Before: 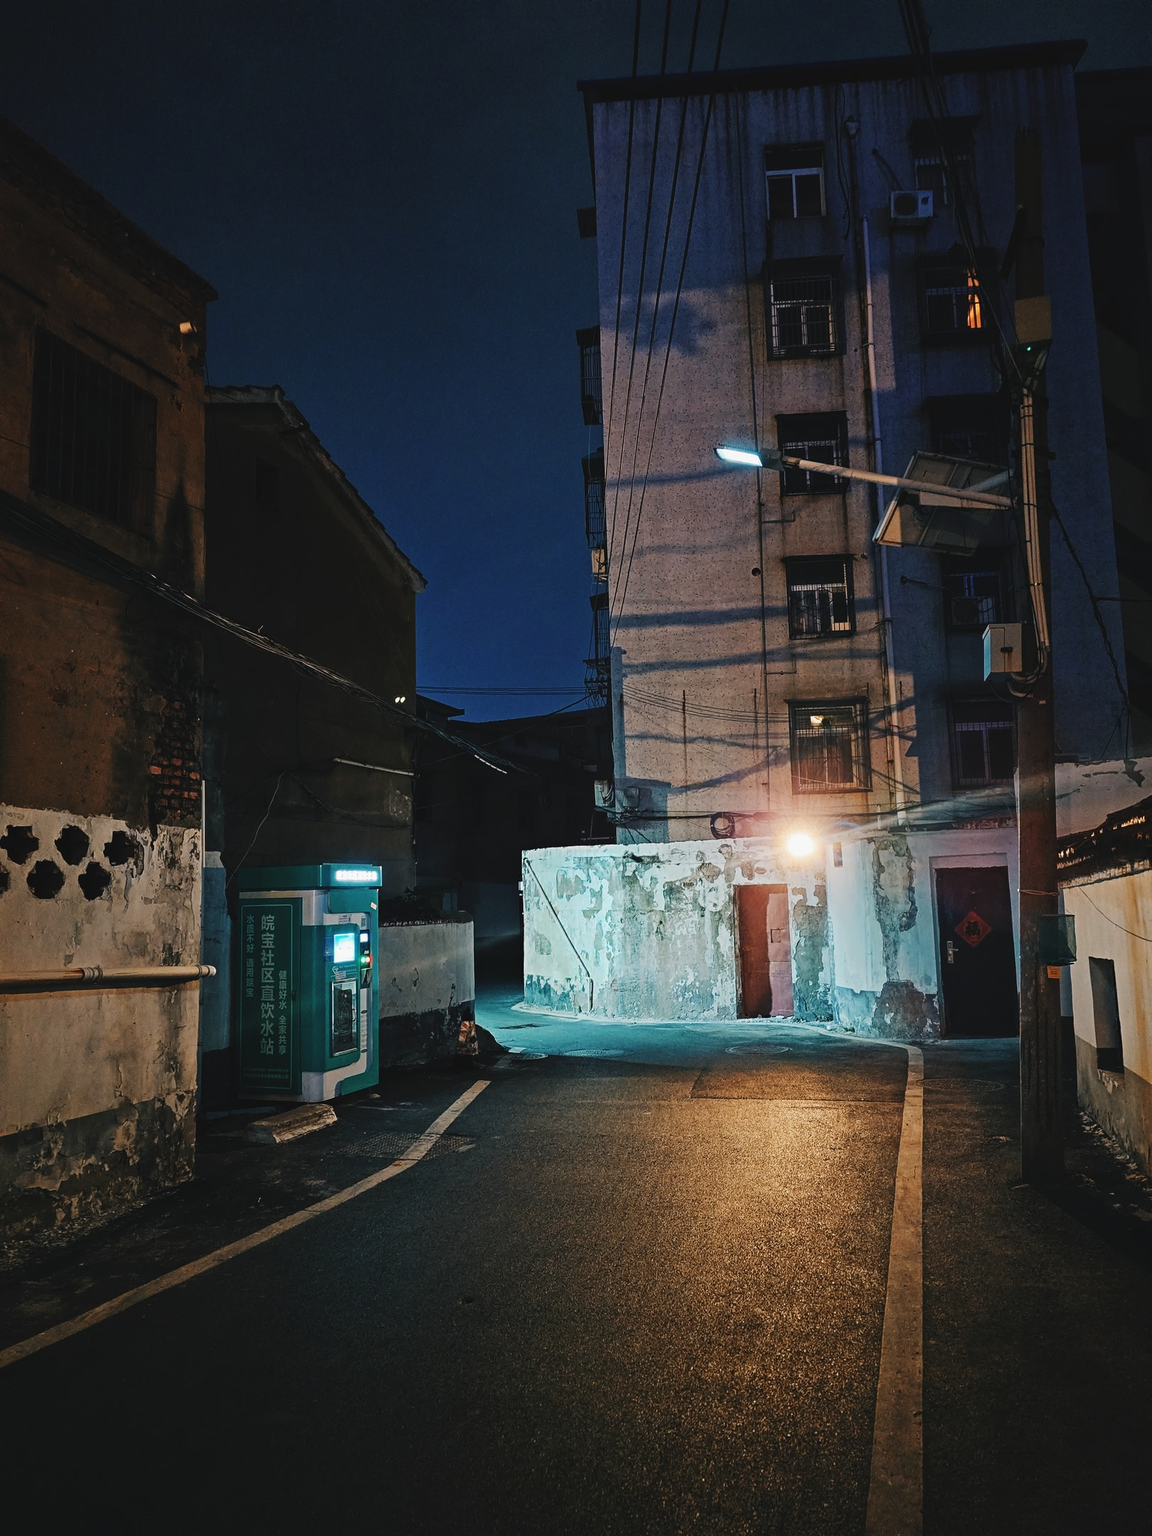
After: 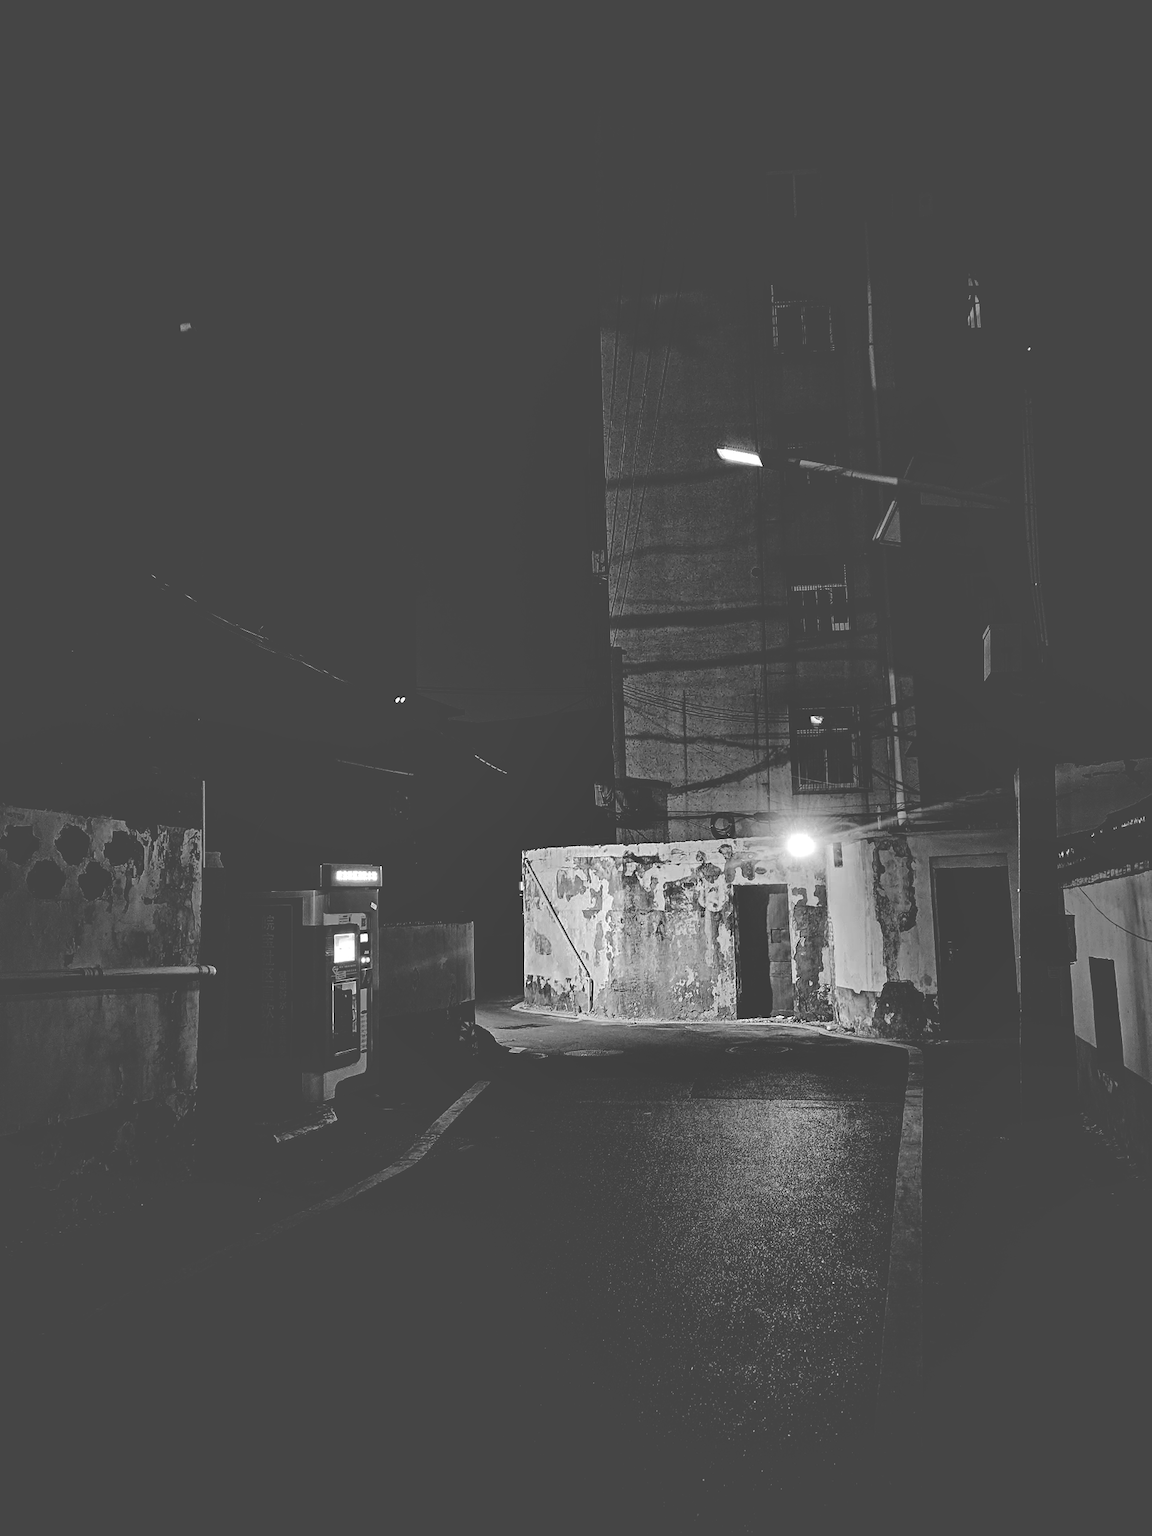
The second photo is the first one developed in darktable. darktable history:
color calibration: output gray [0.18, 0.41, 0.41, 0], gray › normalize channels true, illuminant same as pipeline (D50), adaptation XYZ, x 0.346, y 0.359, gamut compression 0
shadows and highlights: on, module defaults
base curve: curves: ch0 [(0, 0.036) (0.083, 0.04) (0.804, 1)], preserve colors none
